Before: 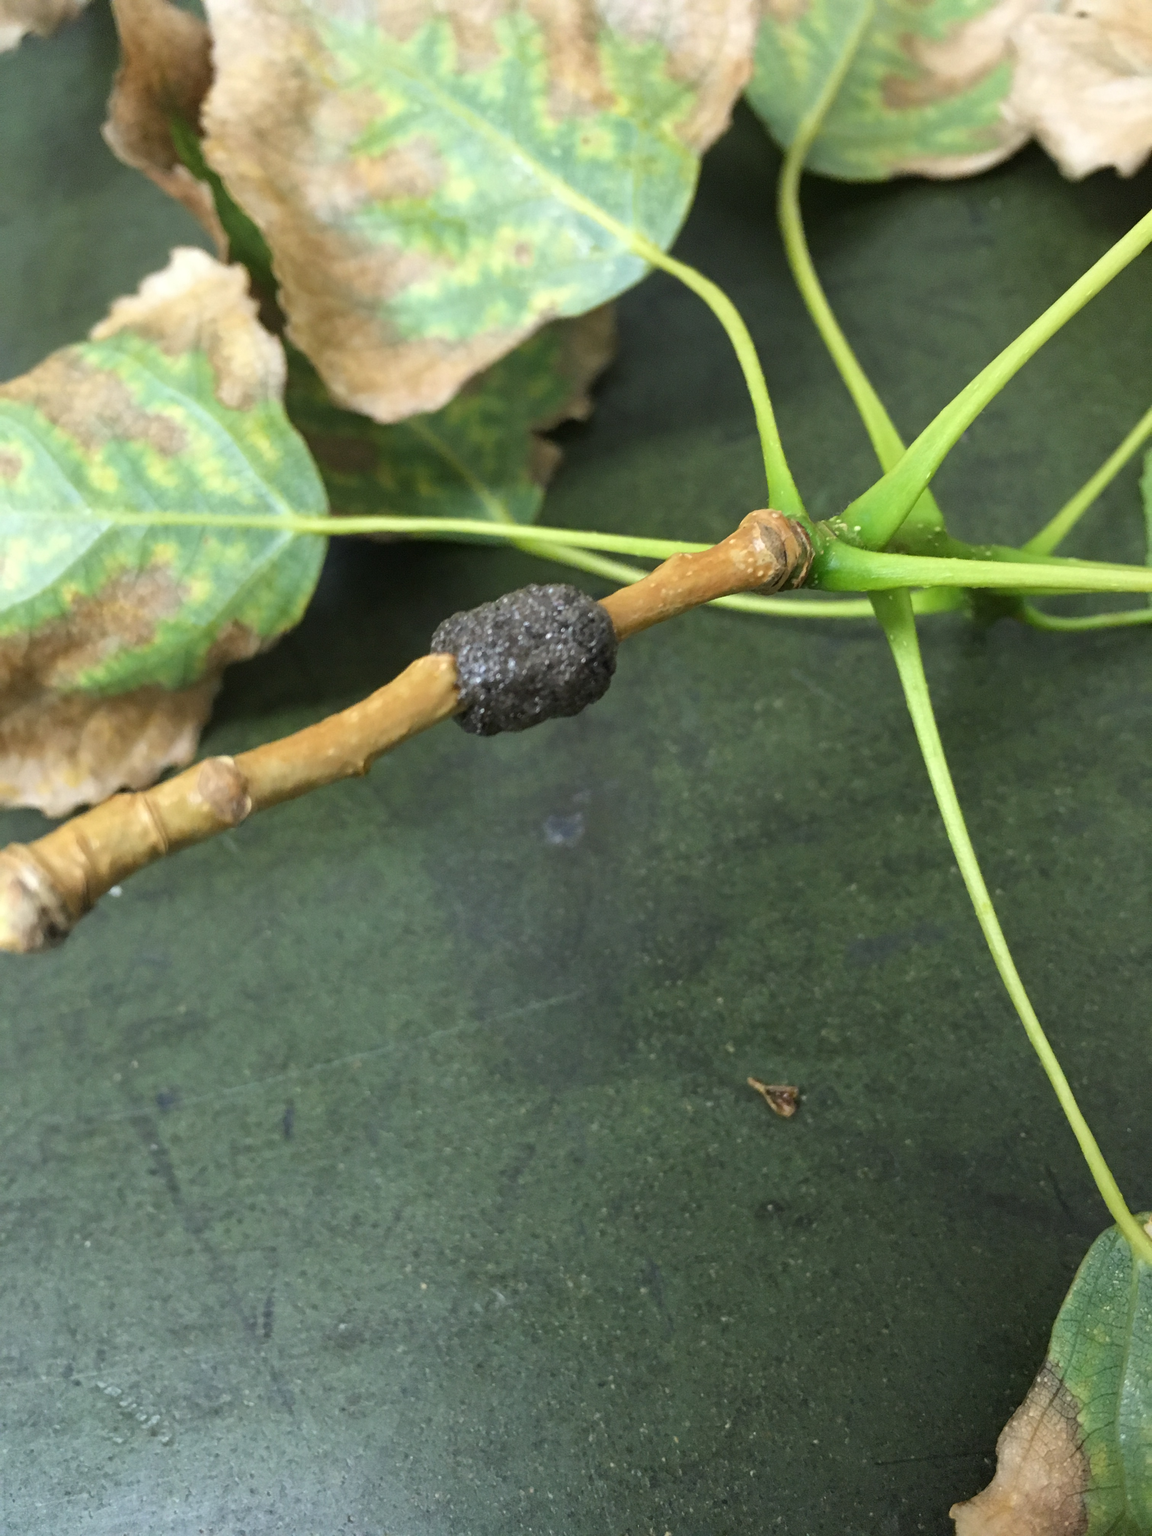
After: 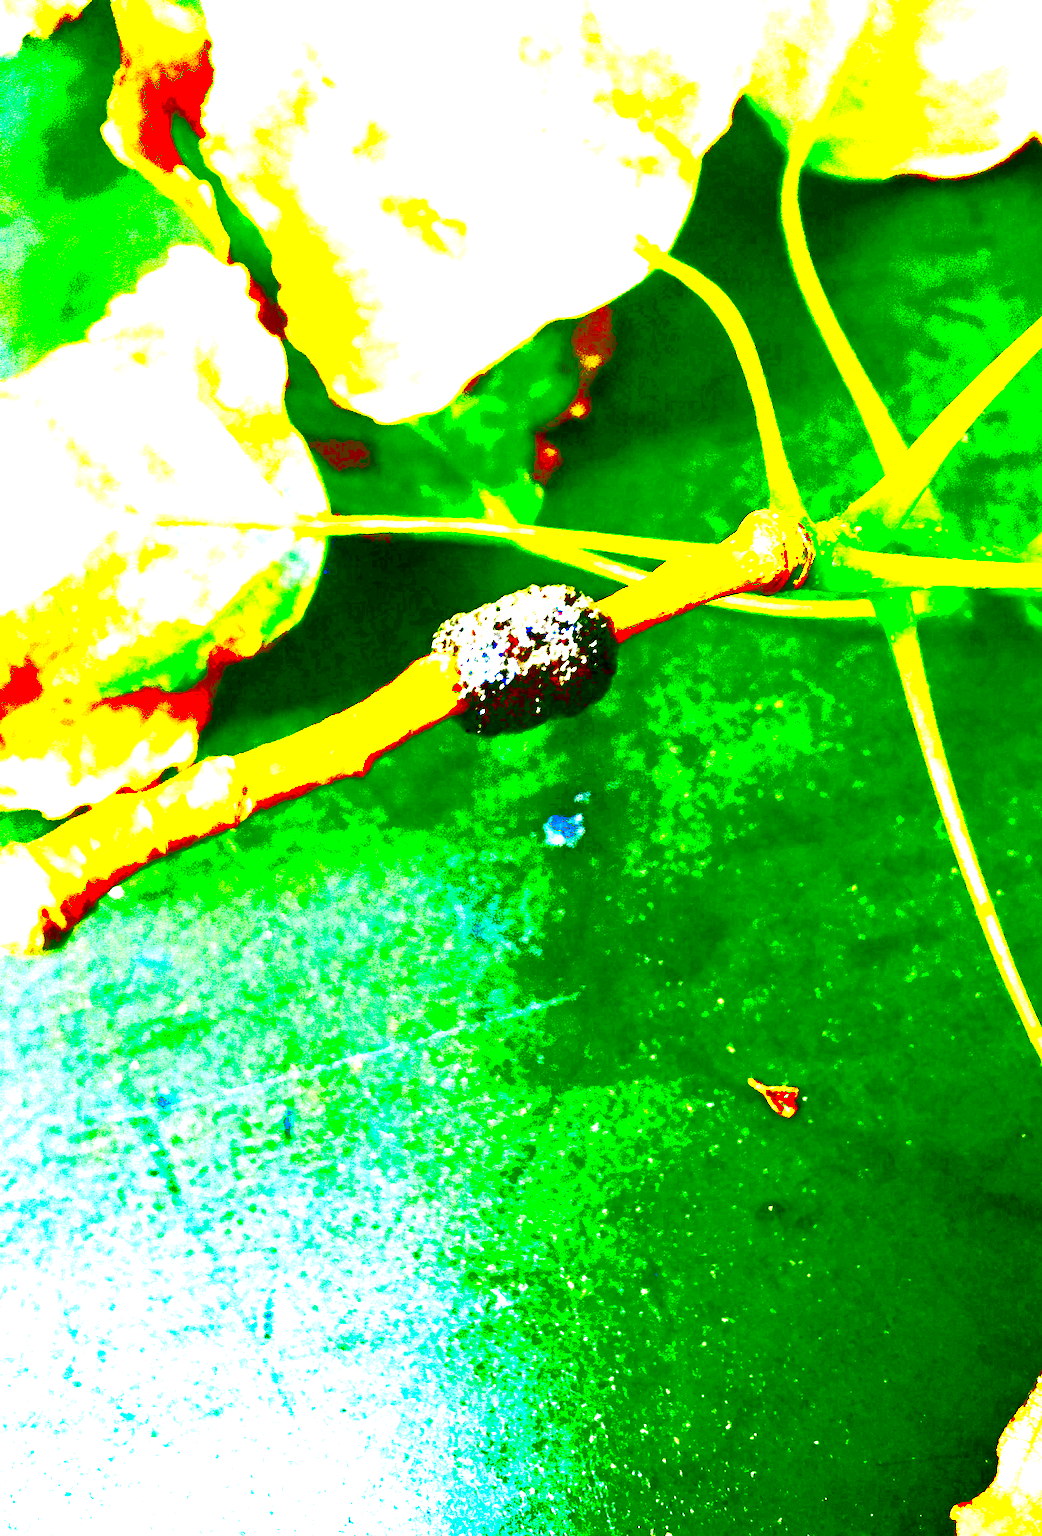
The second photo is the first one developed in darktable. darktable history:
crop: right 9.512%, bottom 0.033%
contrast brightness saturation: contrast 0.178, saturation 0.304
exposure: black level correction 0.098, exposure 2.971 EV, compensate highlight preservation false
